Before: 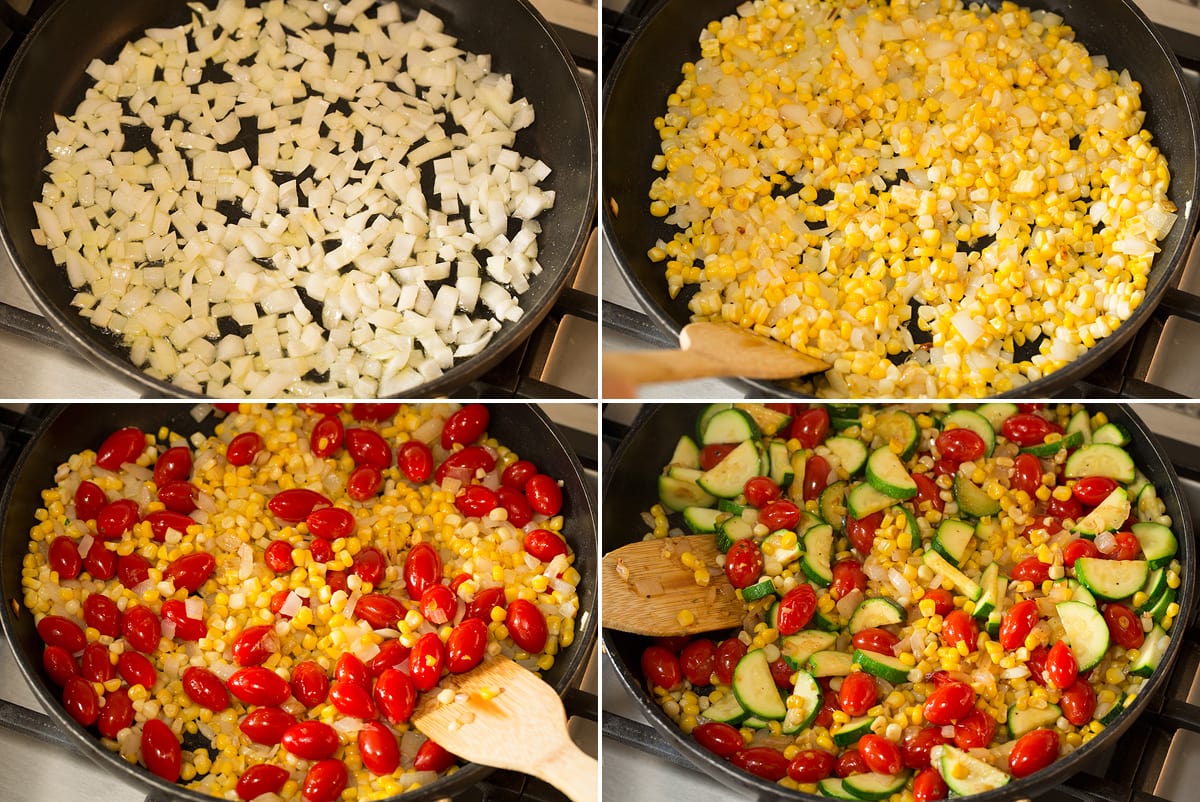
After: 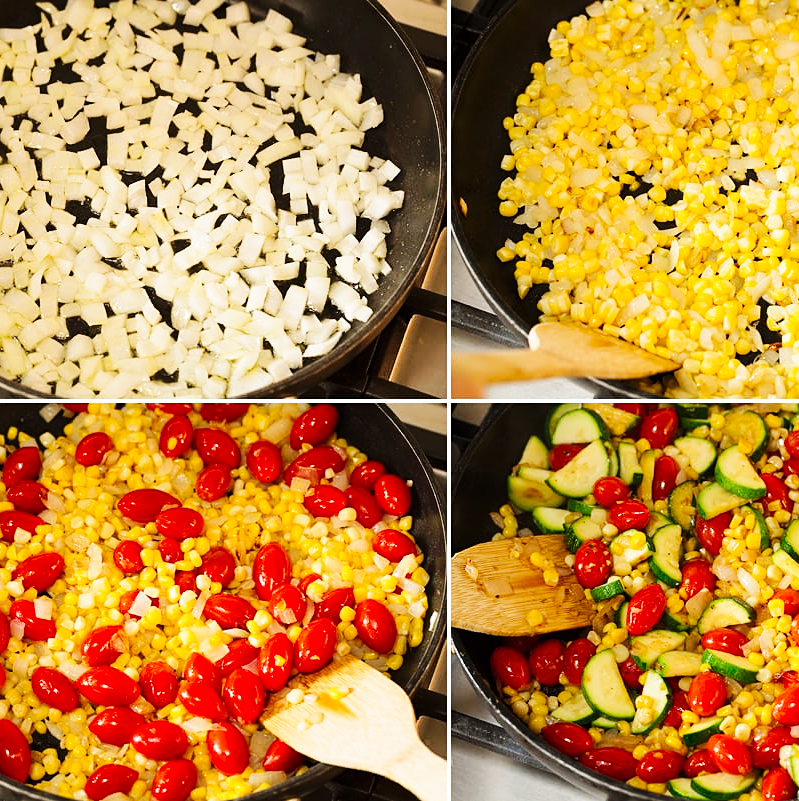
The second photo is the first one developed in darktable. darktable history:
white balance: red 1, blue 1
sharpen: amount 0.2
crop and rotate: left 12.648%, right 20.685%
base curve: curves: ch0 [(0, 0) (0.032, 0.025) (0.121, 0.166) (0.206, 0.329) (0.605, 0.79) (1, 1)], preserve colors none
